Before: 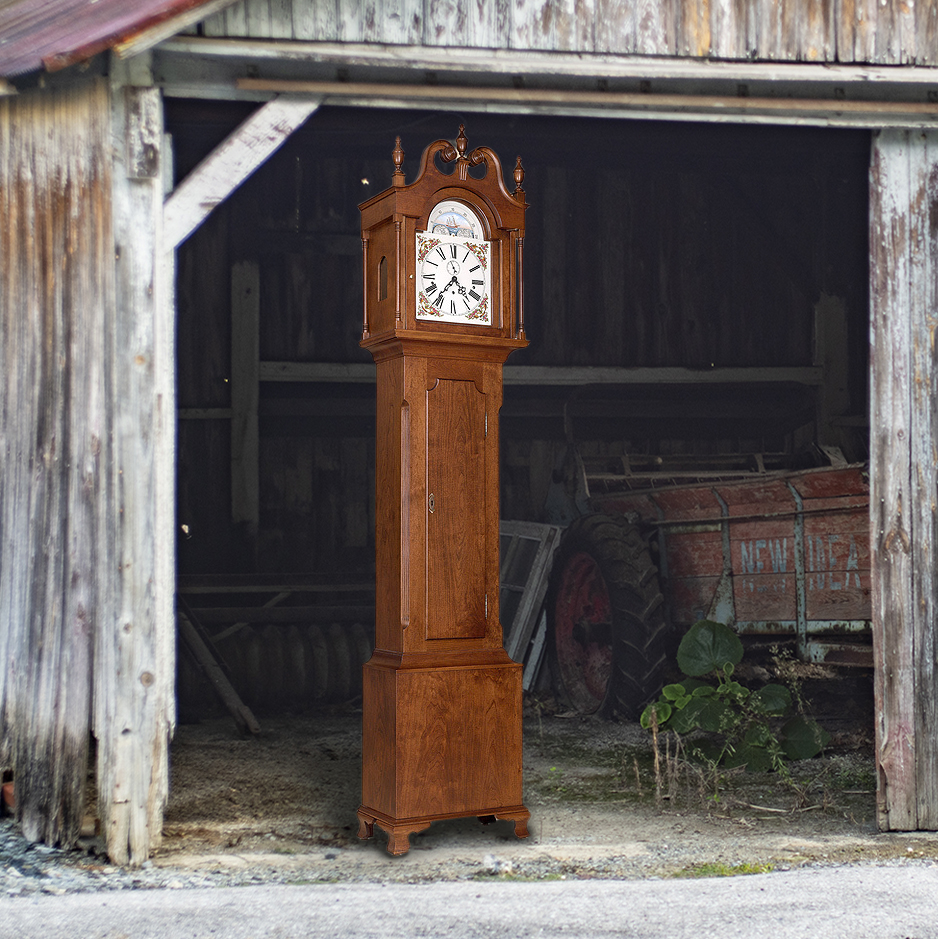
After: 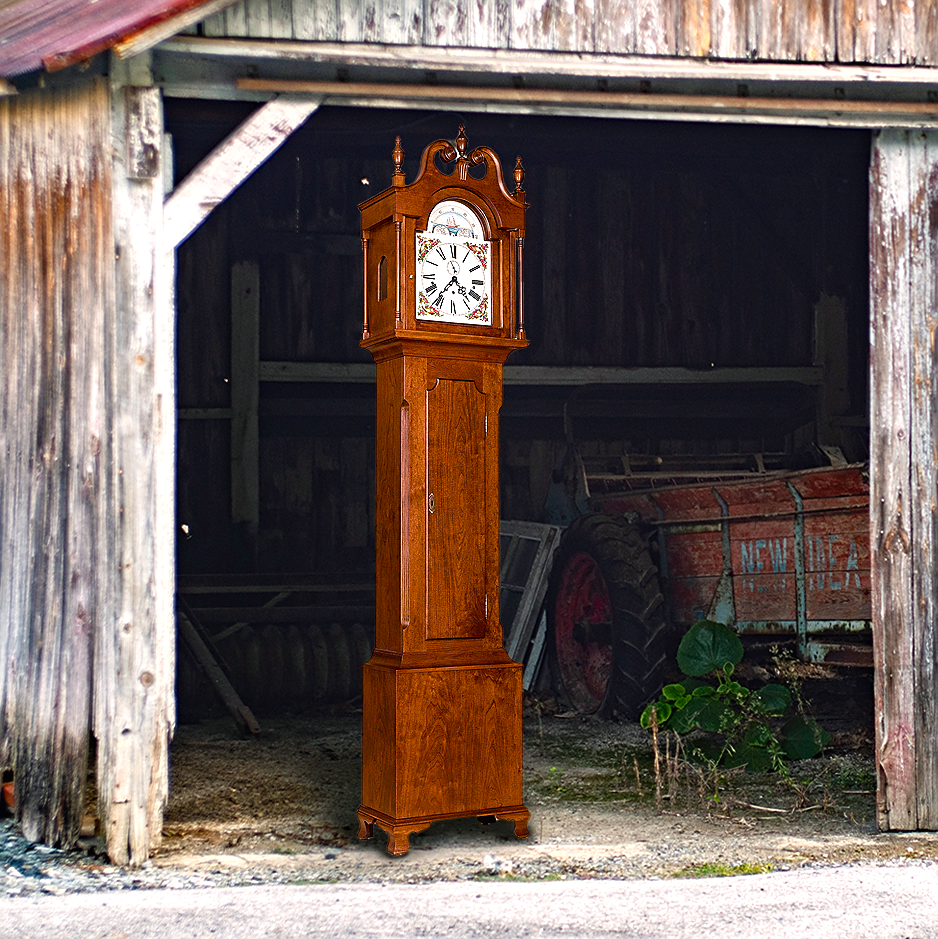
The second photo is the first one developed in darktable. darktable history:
sharpen: on, module defaults
color balance rgb: shadows lift › chroma 1%, shadows lift › hue 217.2°, power › hue 310.8°, highlights gain › chroma 2%, highlights gain › hue 44.4°, global offset › luminance 0.25%, global offset › hue 171.6°, perceptual saturation grading › global saturation 14.09%, perceptual saturation grading › highlights -30%, perceptual saturation grading › shadows 50.67%, global vibrance 25%, contrast 20%
